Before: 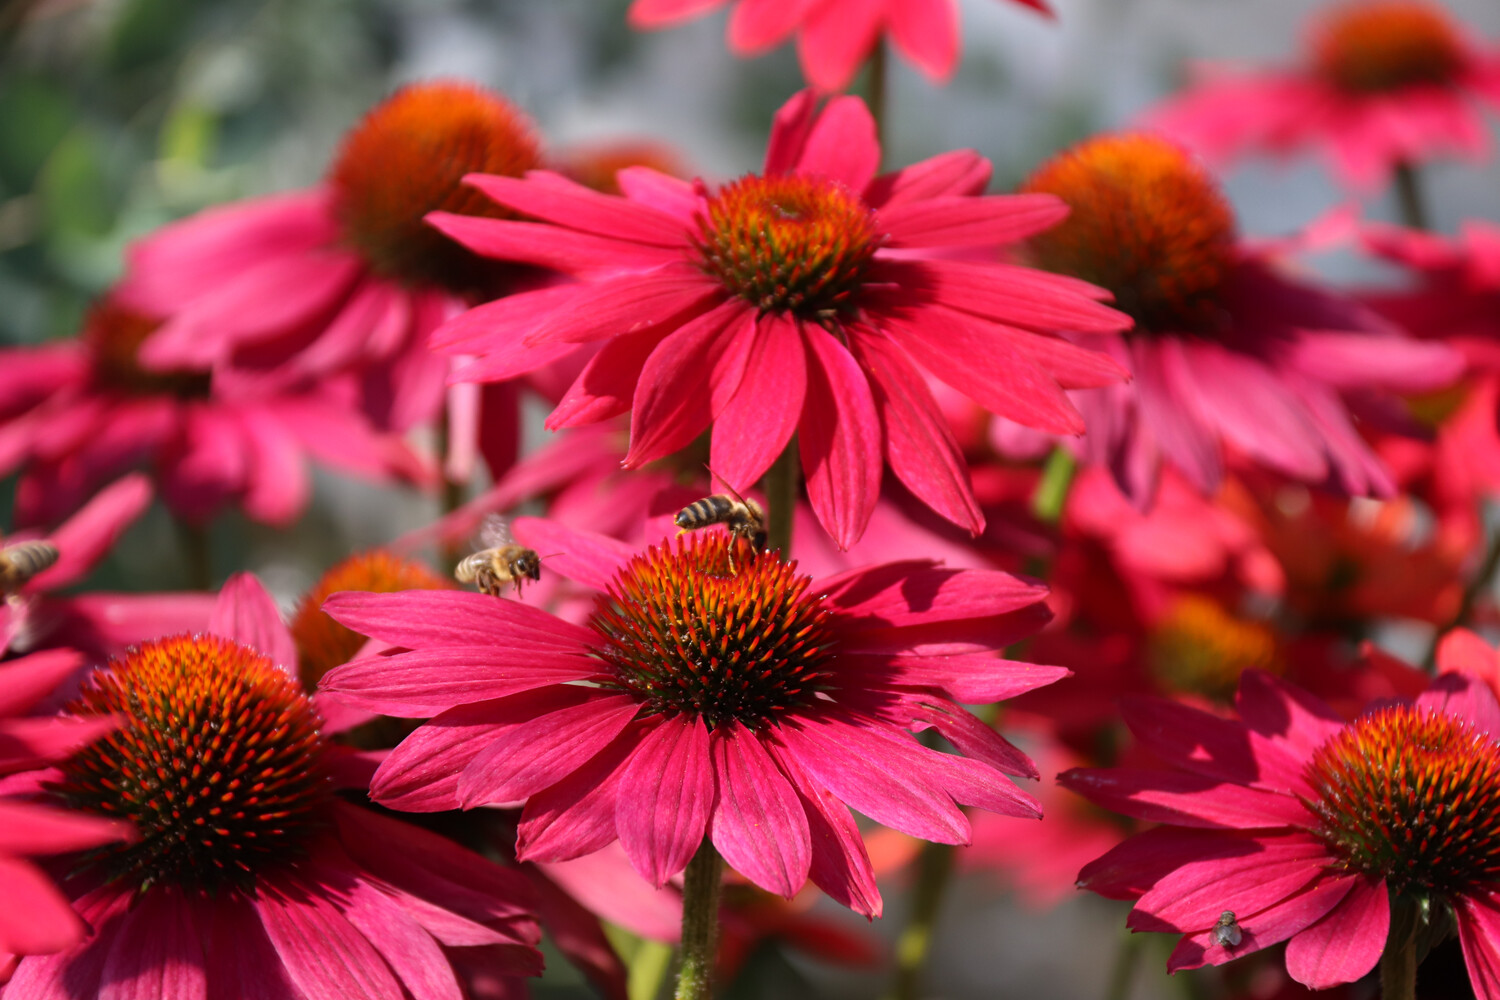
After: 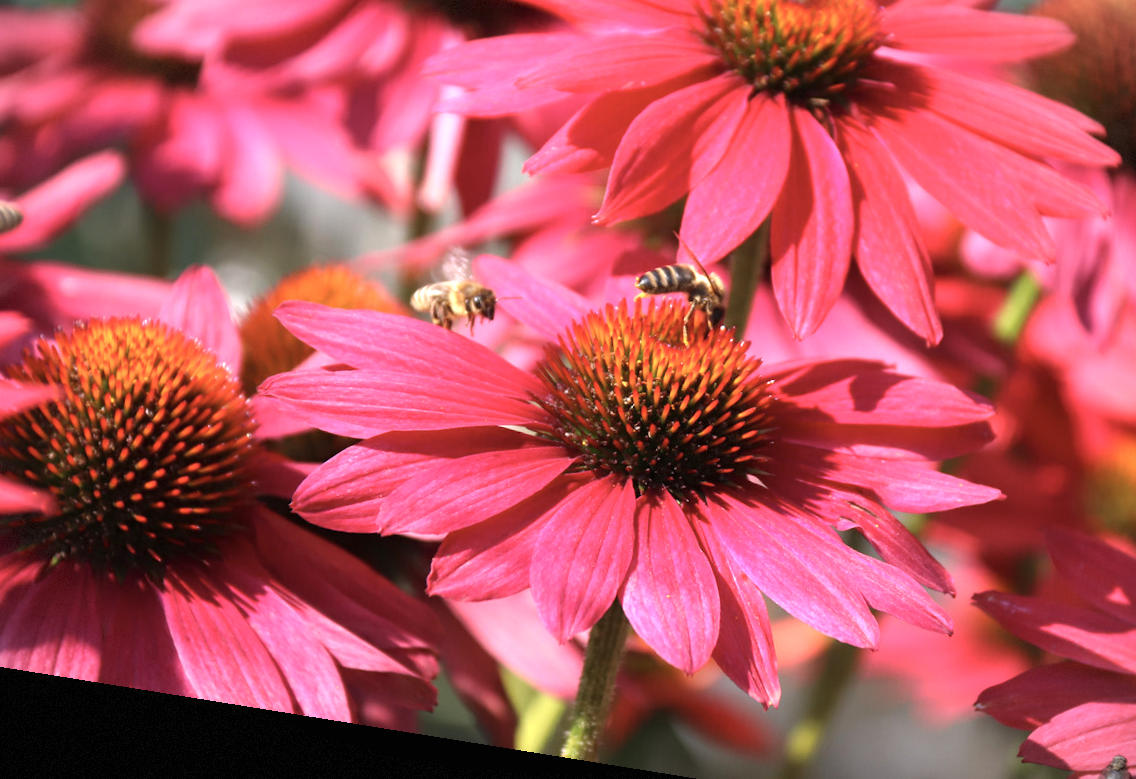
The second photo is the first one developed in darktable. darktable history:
color balance rgb: on, module defaults
exposure: black level correction 0, exposure 1 EV, compensate exposure bias true, compensate highlight preservation false
vignetting: fall-off start 100%, brightness -0.406, saturation -0.3, width/height ratio 1.324, dithering 8-bit output, unbound false
crop: left 6.488%, top 27.668%, right 24.183%, bottom 8.656%
contrast brightness saturation: saturation -0.17
rotate and perspective: rotation 9.12°, automatic cropping off
